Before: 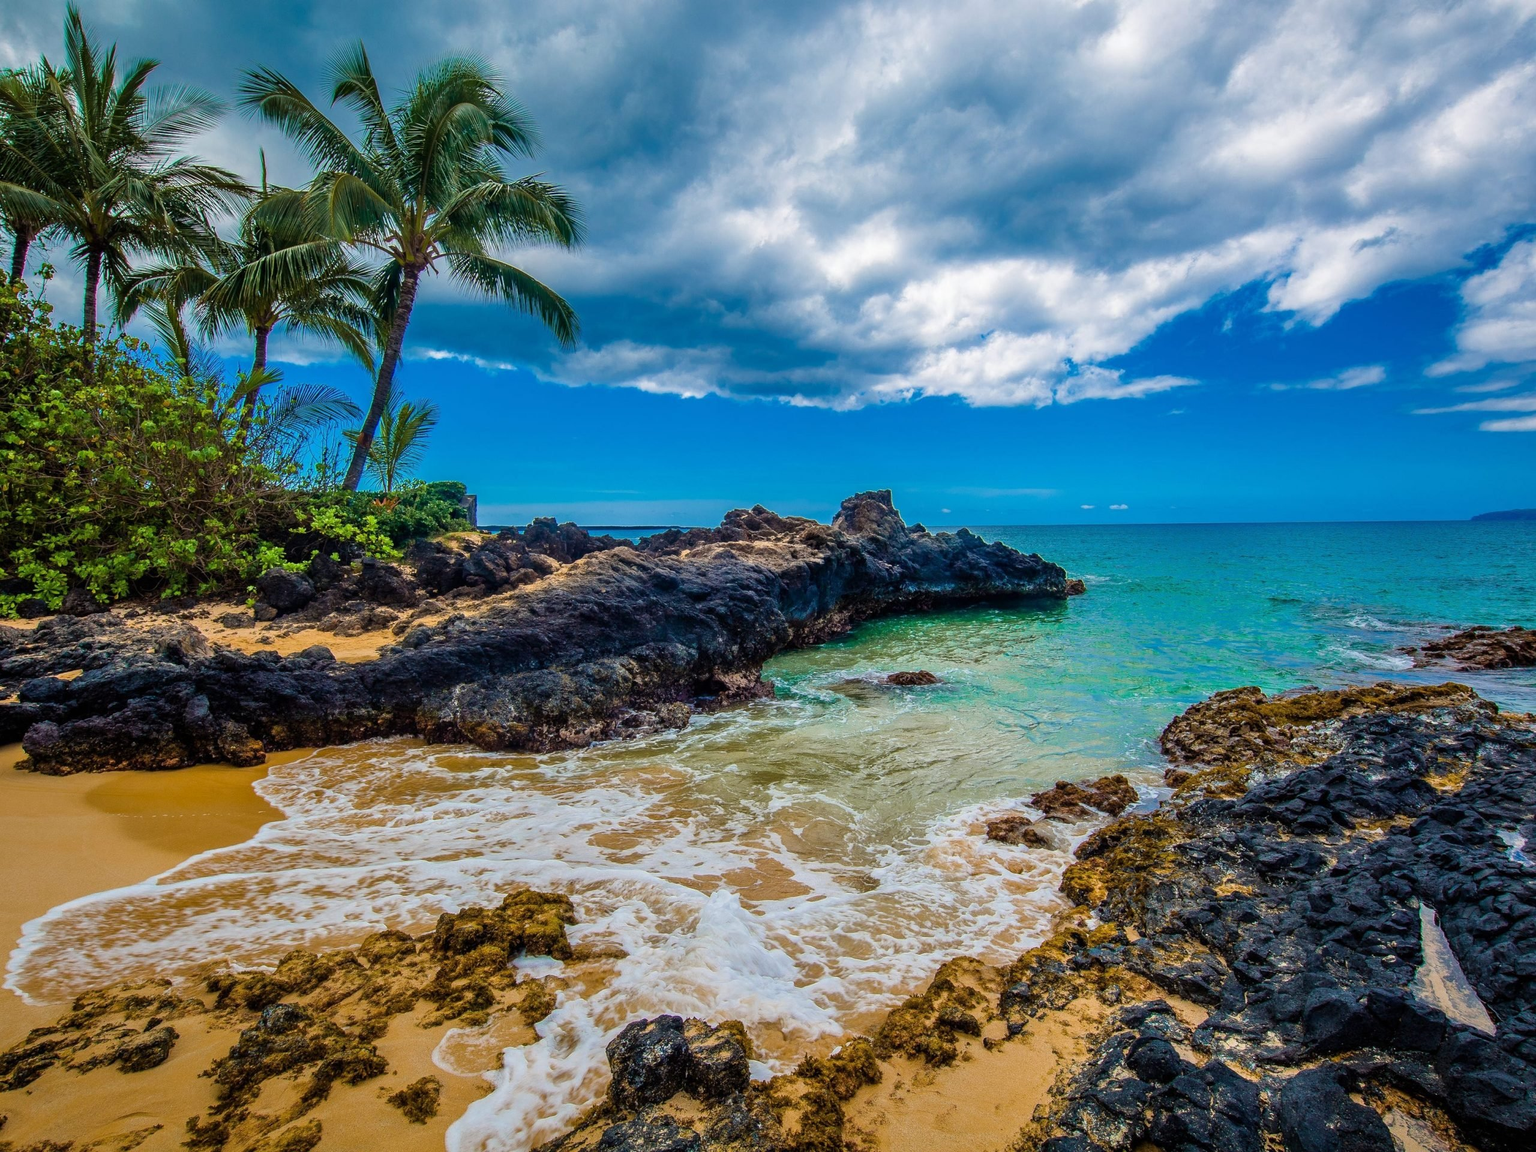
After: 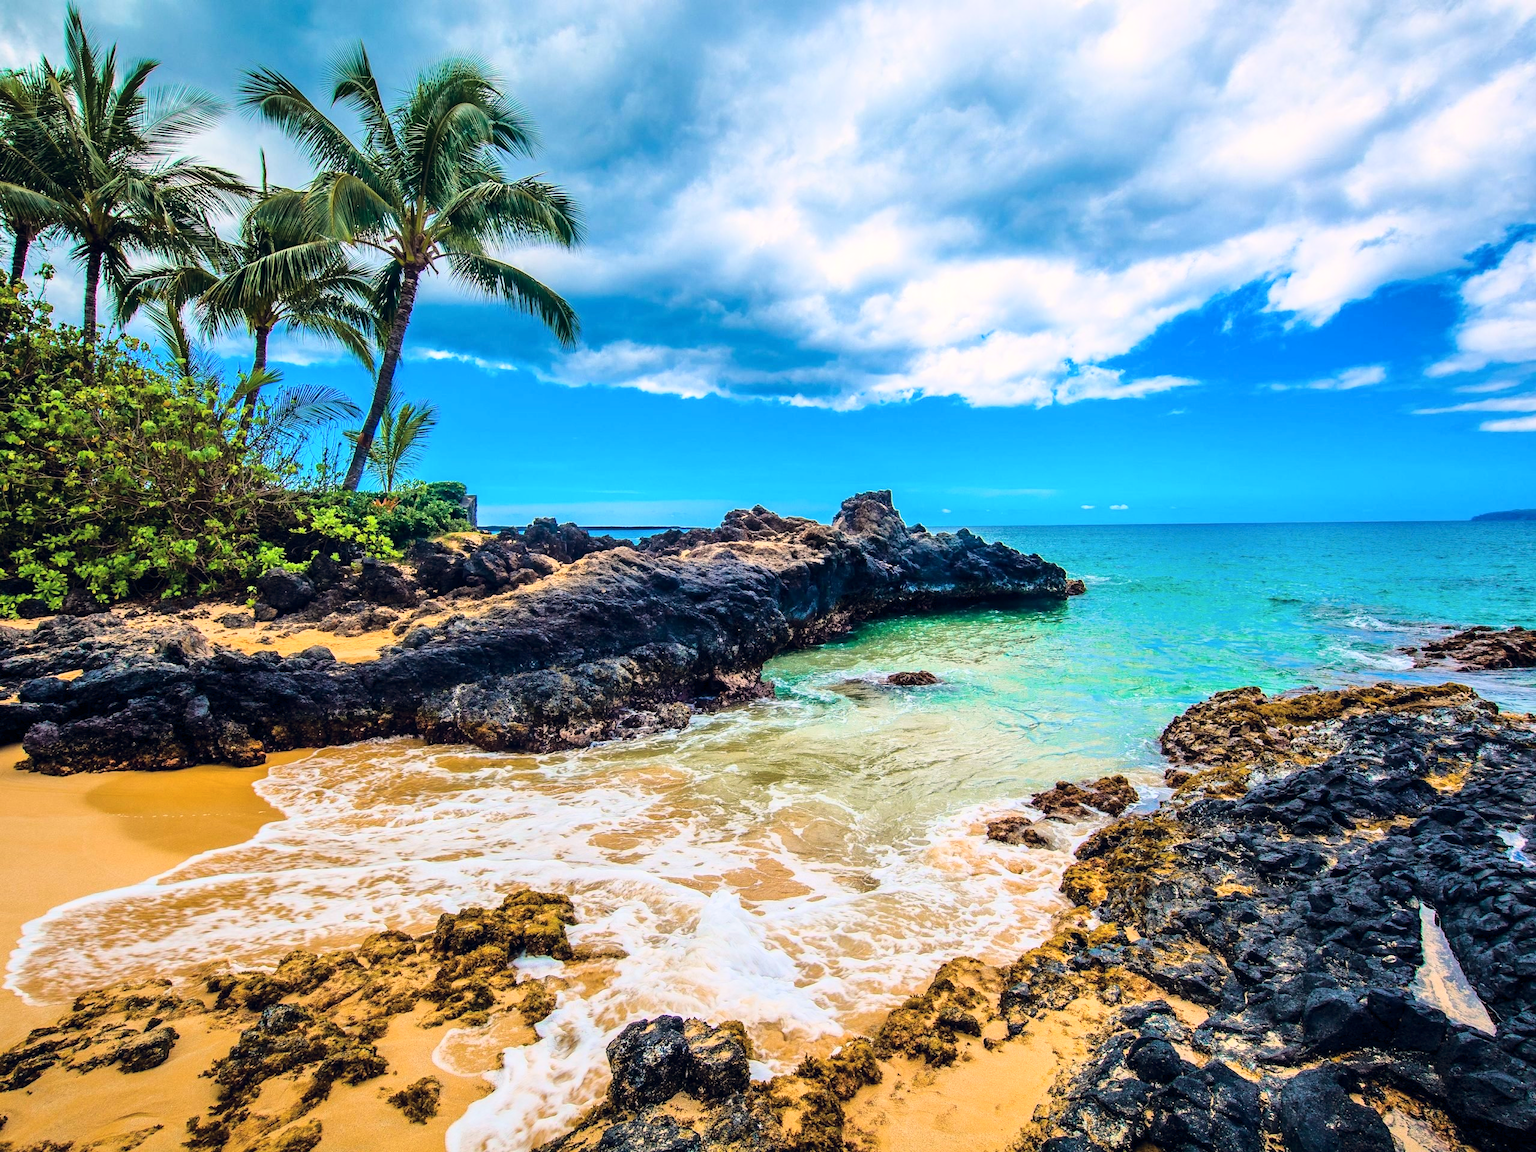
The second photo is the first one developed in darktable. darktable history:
color balance rgb: shadows lift › hue 87.51°, highlights gain › chroma 1.62%, highlights gain › hue 55.1°, global offset › chroma 0.06%, global offset › hue 253.66°, linear chroma grading › global chroma 0.5%
exposure: exposure 0.127 EV, compensate highlight preservation false
rgb levels: preserve colors max RGB
base curve: curves: ch0 [(0, 0) (0.028, 0.03) (0.121, 0.232) (0.46, 0.748) (0.859, 0.968) (1, 1)]
